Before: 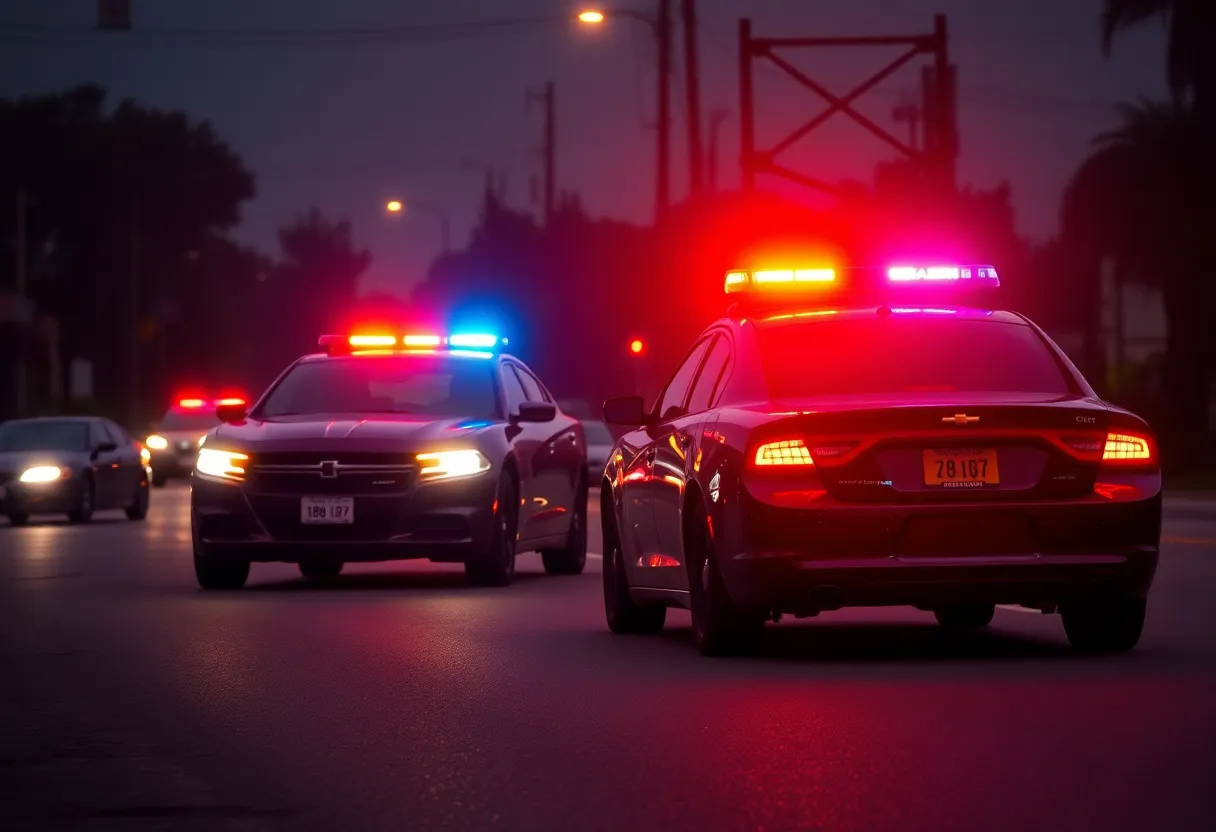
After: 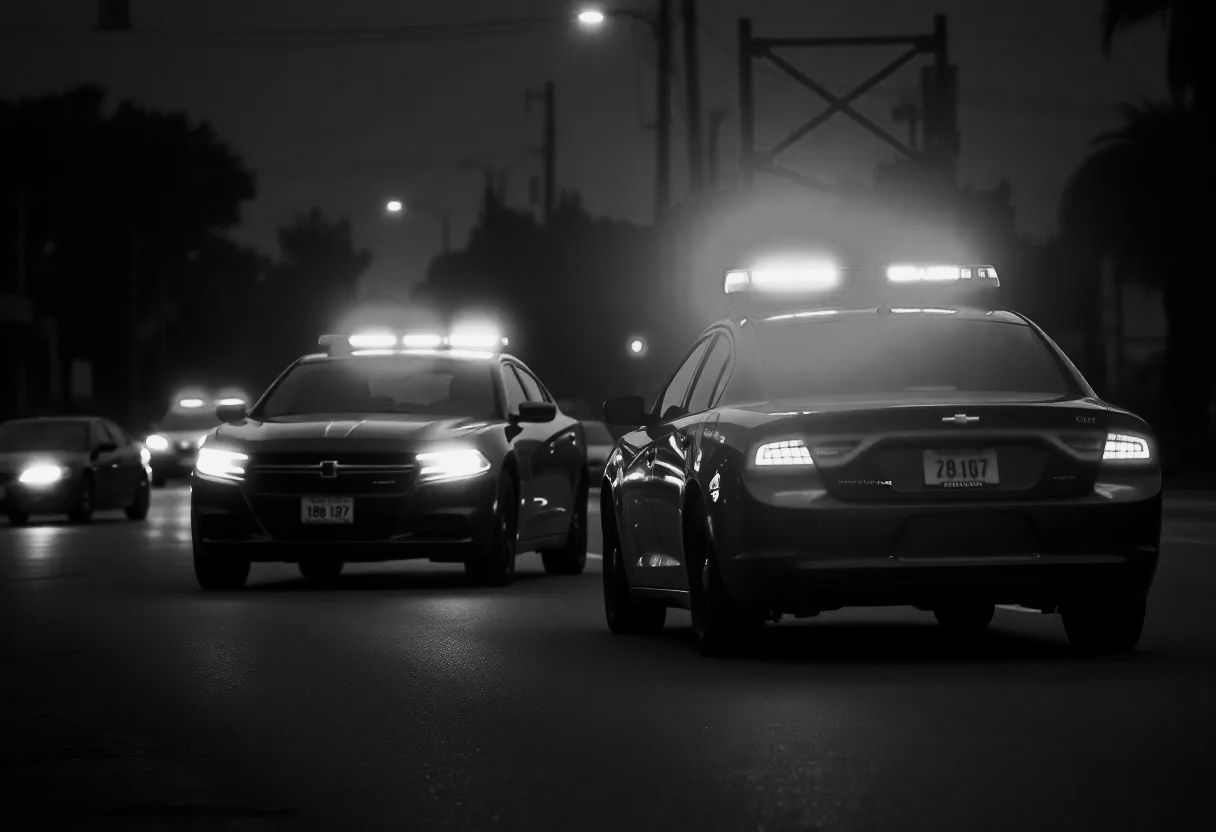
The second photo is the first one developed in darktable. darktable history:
contrast brightness saturation: contrast 0.21, brightness -0.11, saturation 0.21
color contrast: green-magenta contrast 0, blue-yellow contrast 0
base curve: curves: ch0 [(0, 0) (0.088, 0.125) (0.176, 0.251) (0.354, 0.501) (0.613, 0.749) (1, 0.877)], preserve colors none
white balance: red 0.98, blue 1.034
